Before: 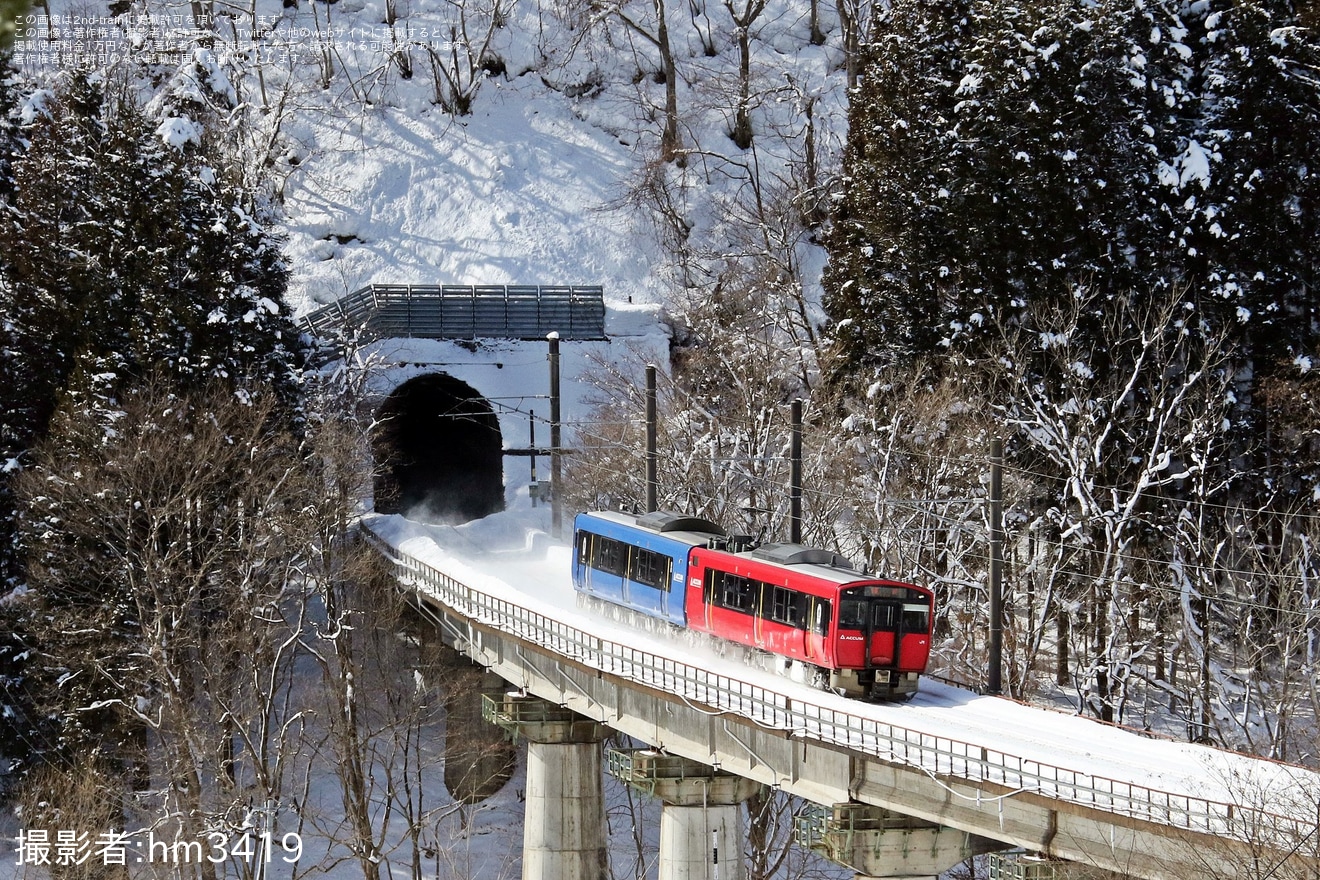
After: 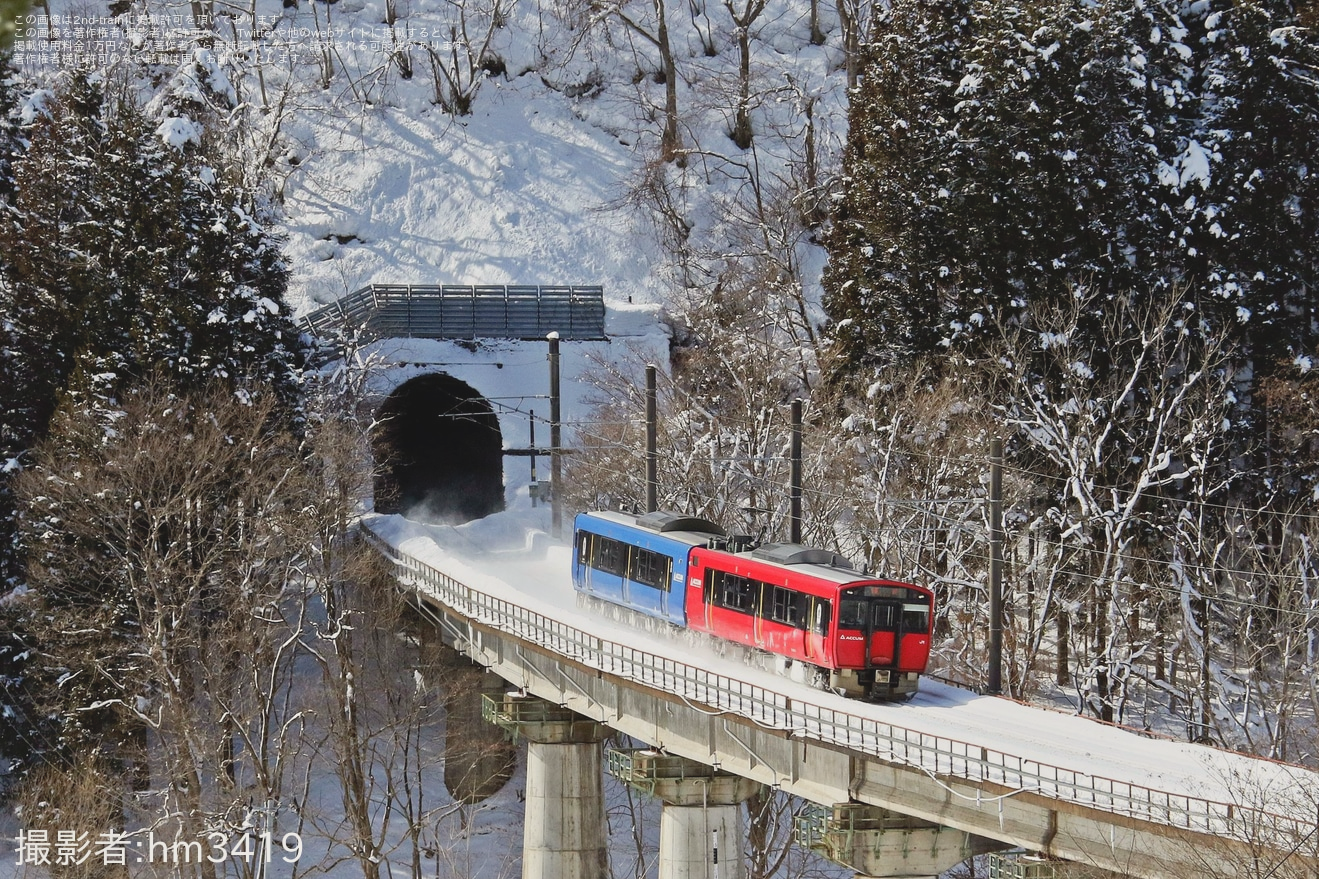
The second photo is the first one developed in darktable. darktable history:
white balance: red 1.009, blue 0.985
shadows and highlights: shadows 43.06, highlights 6.94
contrast brightness saturation: contrast -0.11
tone equalizer: -8 EV -0.002 EV, -7 EV 0.005 EV, -6 EV -0.009 EV, -5 EV 0.011 EV, -4 EV -0.012 EV, -3 EV 0.007 EV, -2 EV -0.062 EV, -1 EV -0.293 EV, +0 EV -0.582 EV, smoothing diameter 2%, edges refinement/feathering 20, mask exposure compensation -1.57 EV, filter diffusion 5
